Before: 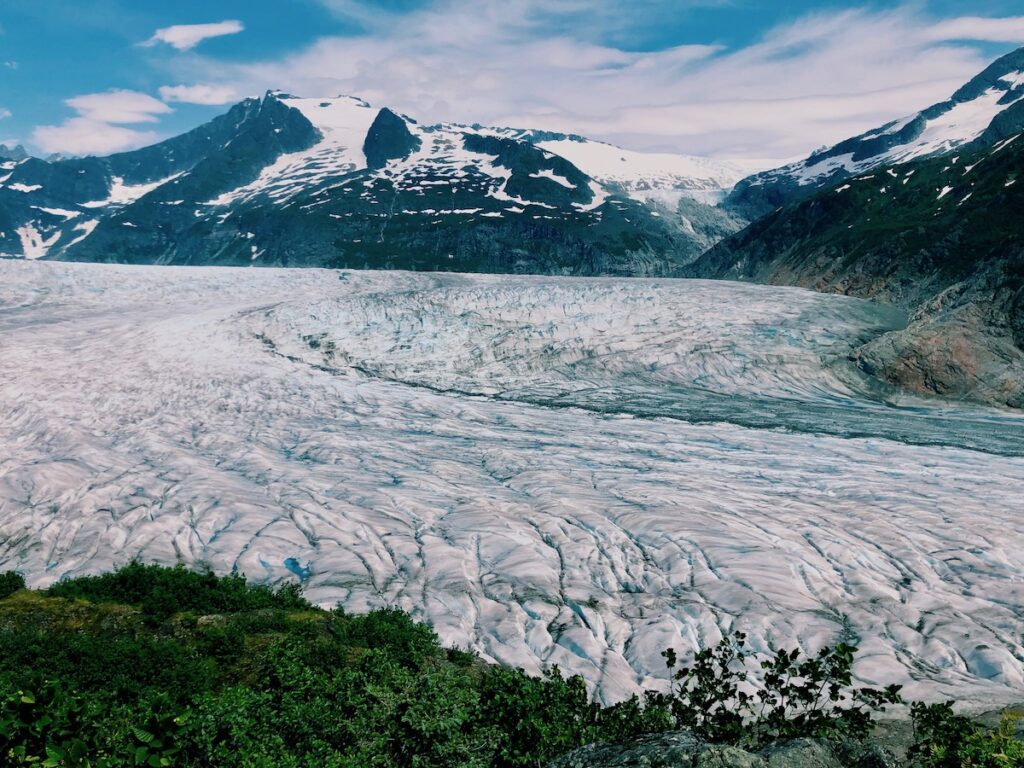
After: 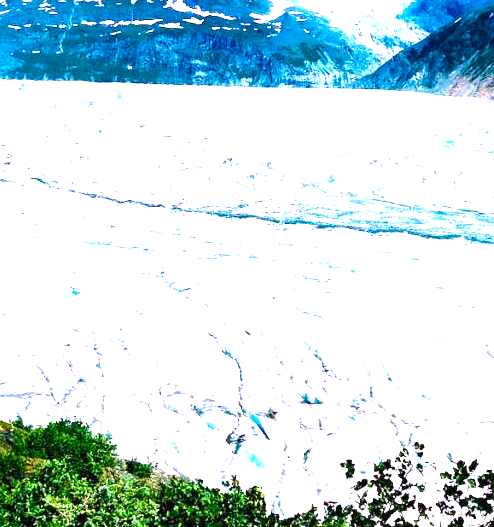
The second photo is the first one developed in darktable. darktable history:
white balance: red 1.188, blue 1.11
exposure: exposure 2 EV, compensate highlight preservation false
color balance rgb: perceptual saturation grading › global saturation 20%, perceptual saturation grading › highlights -25%, perceptual saturation grading › shadows 25%, global vibrance 50%
crop: left 31.379%, top 24.658%, right 20.326%, bottom 6.628%
tone equalizer: -8 EV -0.75 EV, -7 EV -0.7 EV, -6 EV -0.6 EV, -5 EV -0.4 EV, -3 EV 0.4 EV, -2 EV 0.6 EV, -1 EV 0.7 EV, +0 EV 0.75 EV, edges refinement/feathering 500, mask exposure compensation -1.57 EV, preserve details no
